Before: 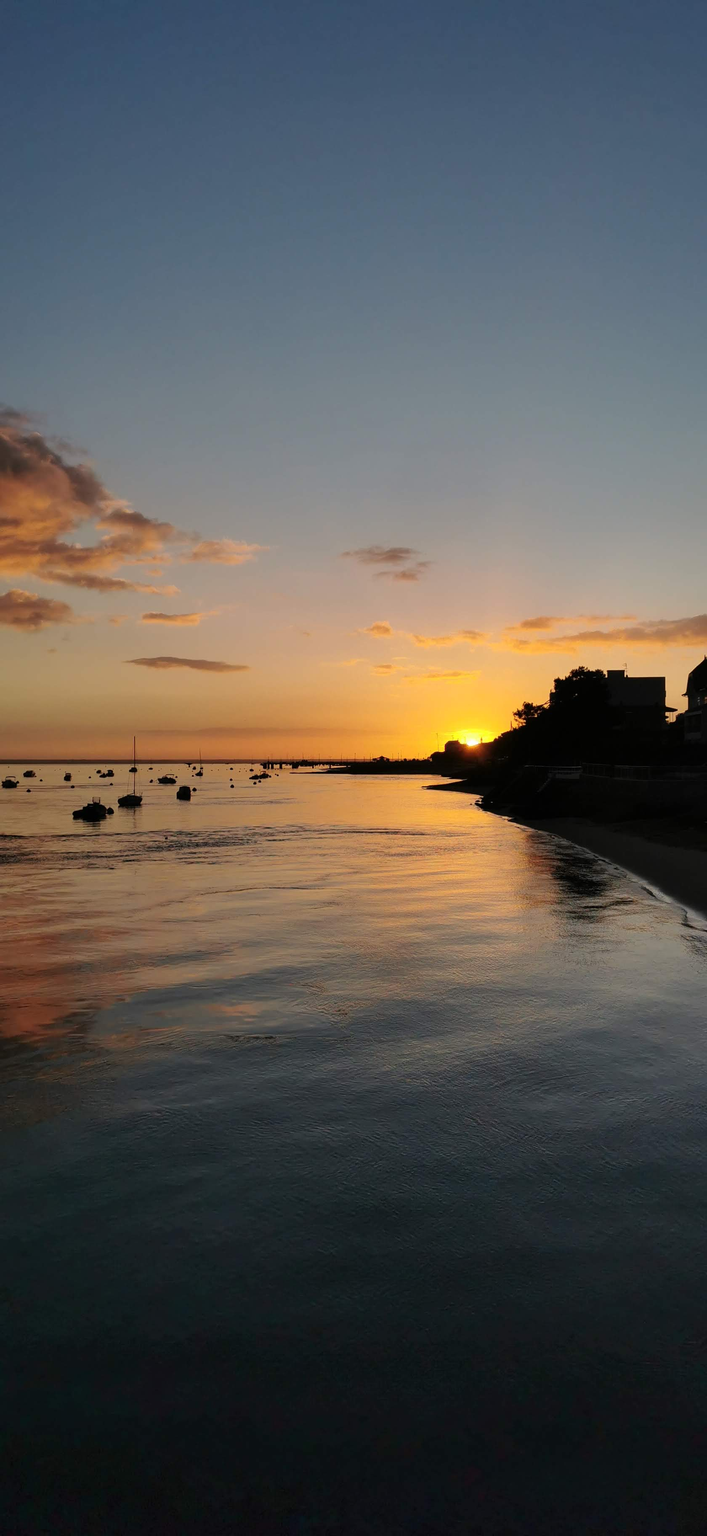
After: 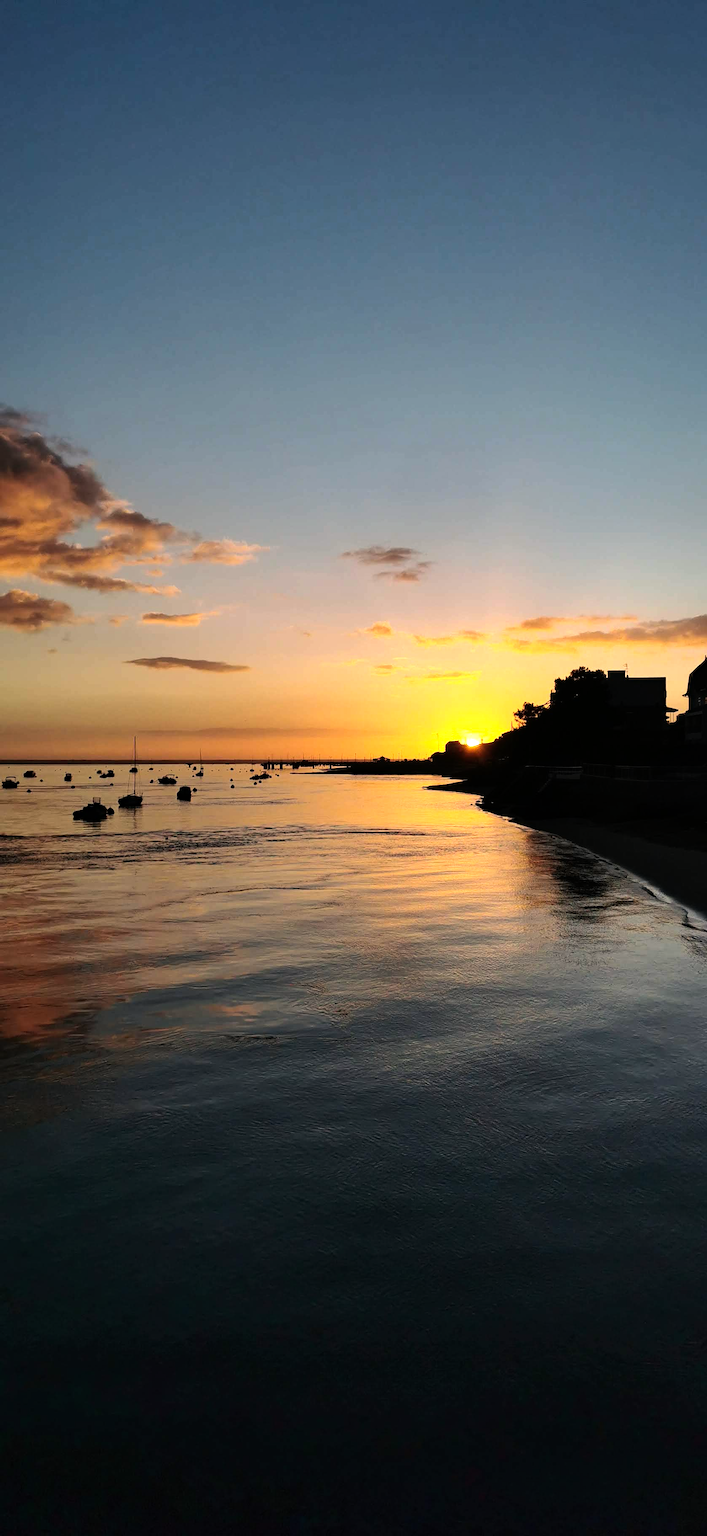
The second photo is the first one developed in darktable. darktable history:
tone equalizer: -8 EV -0.75 EV, -7 EV -0.7 EV, -6 EV -0.6 EV, -5 EV -0.4 EV, -3 EV 0.4 EV, -2 EV 0.6 EV, -1 EV 0.7 EV, +0 EV 0.75 EV, edges refinement/feathering 500, mask exposure compensation -1.57 EV, preserve details no
haze removal: compatibility mode true, adaptive false
